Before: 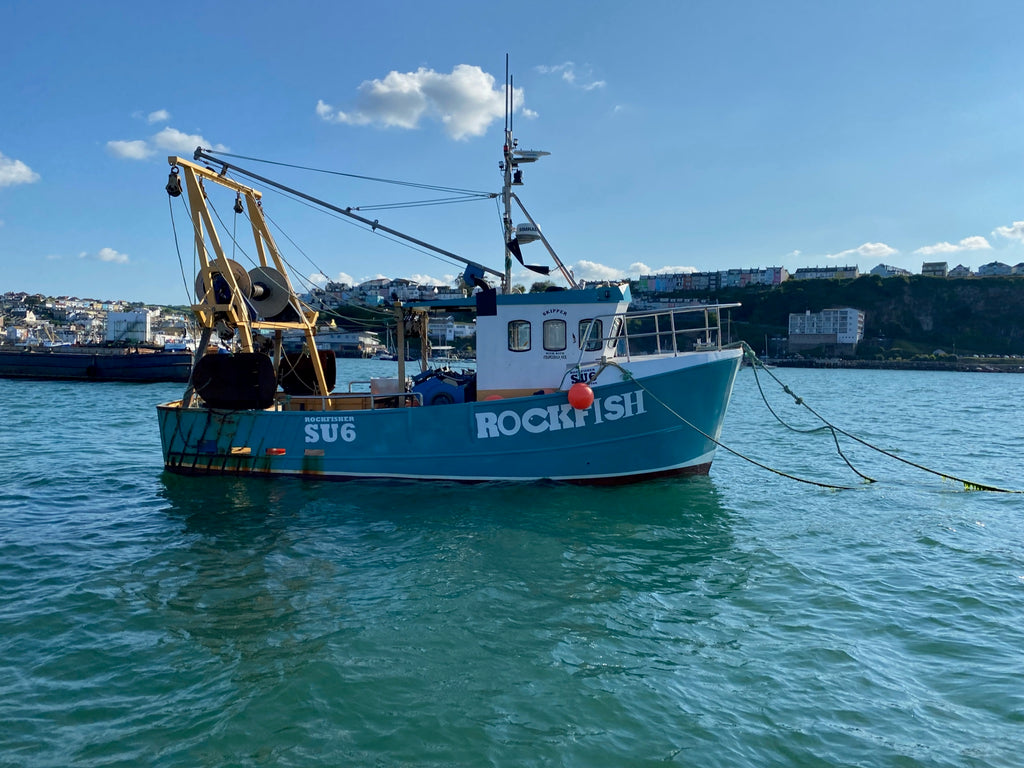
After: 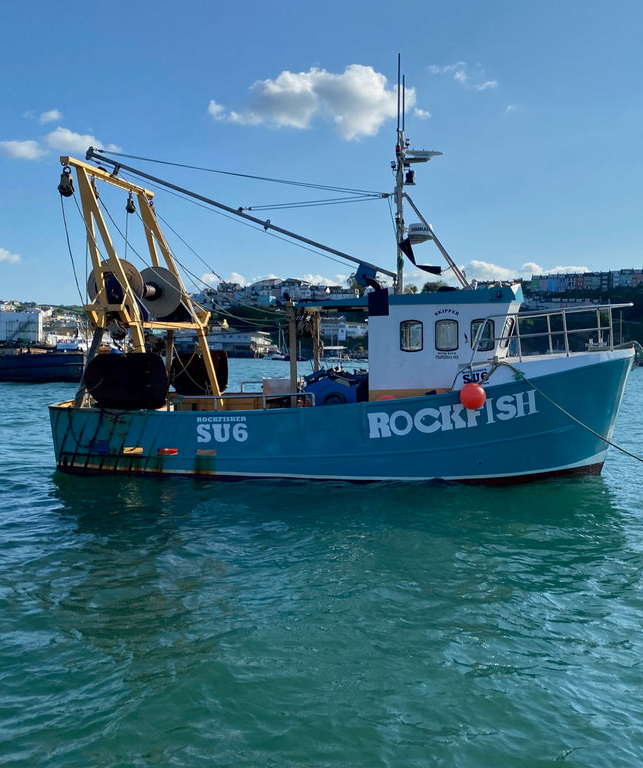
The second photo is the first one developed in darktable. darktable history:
crop: left 10.624%, right 26.571%
